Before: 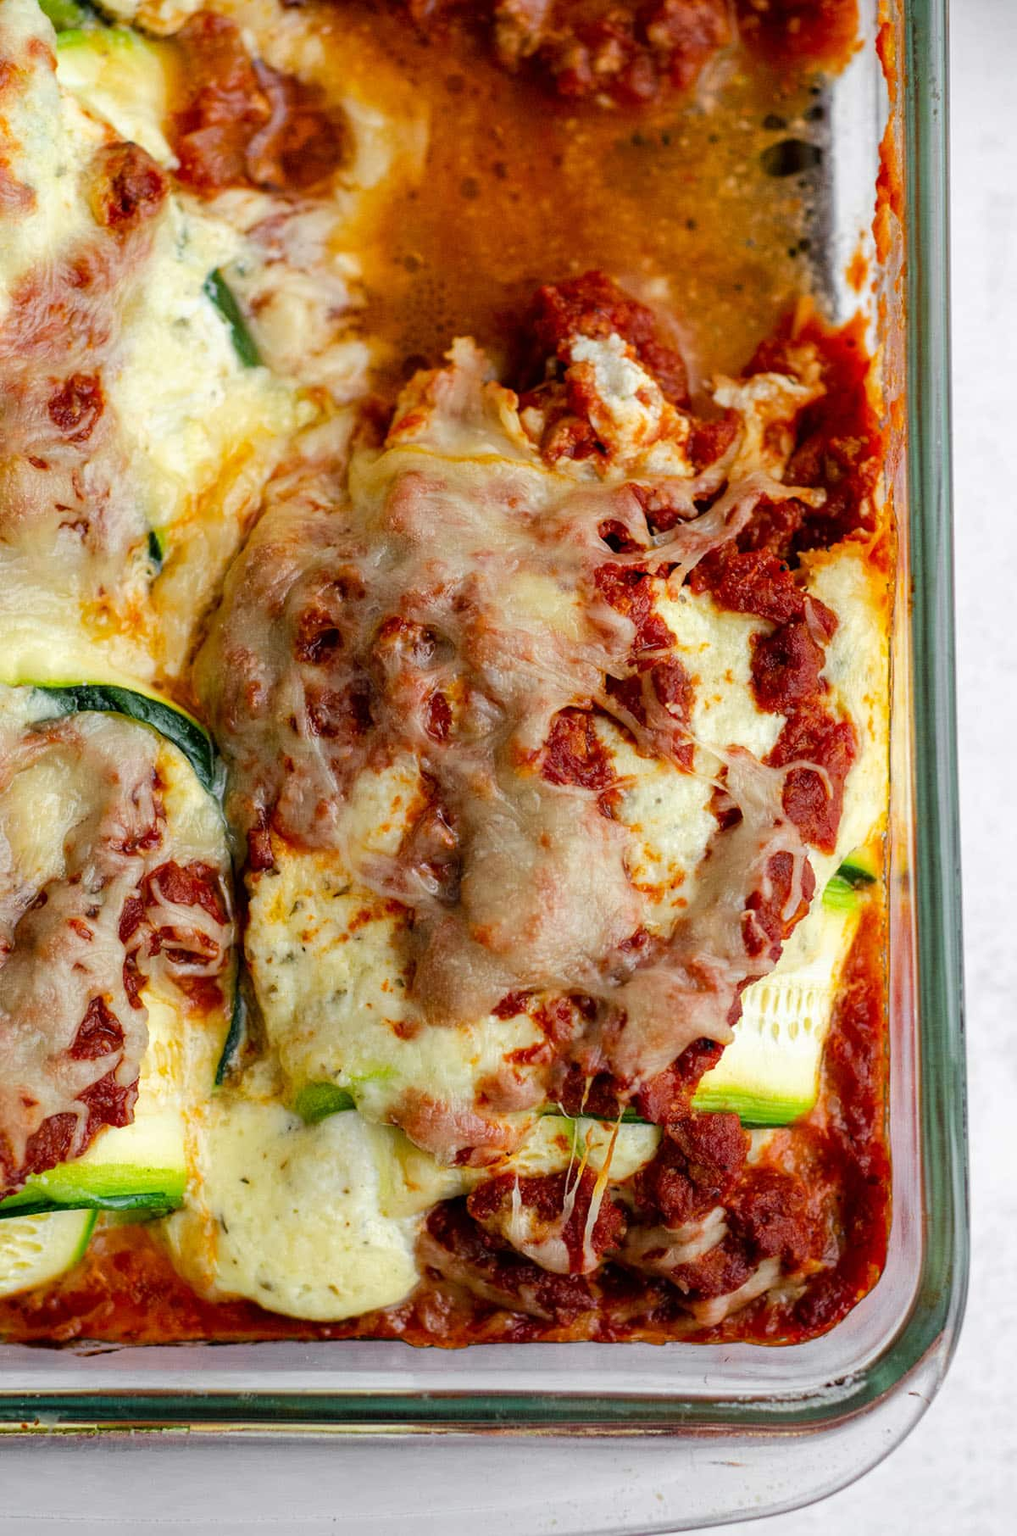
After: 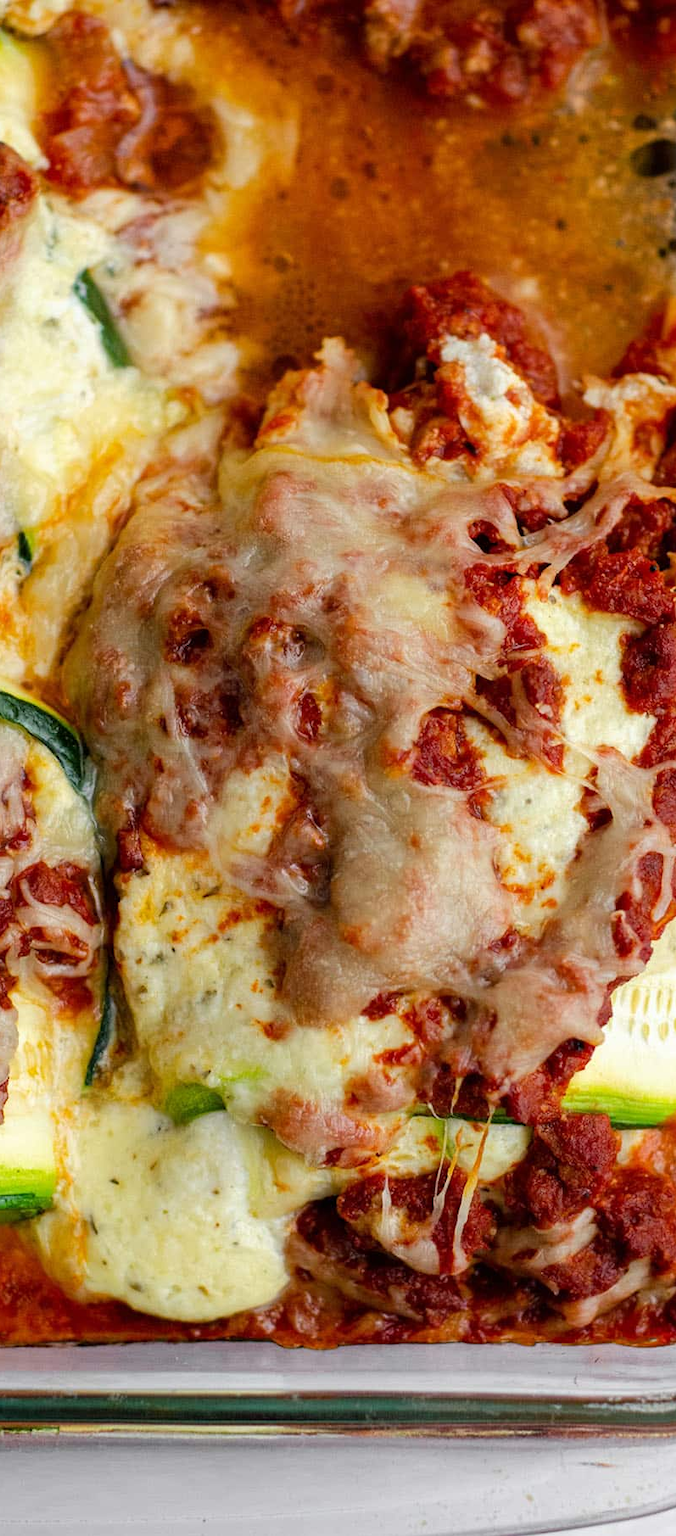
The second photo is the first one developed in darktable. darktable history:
crop and rotate: left 12.845%, right 20.648%
